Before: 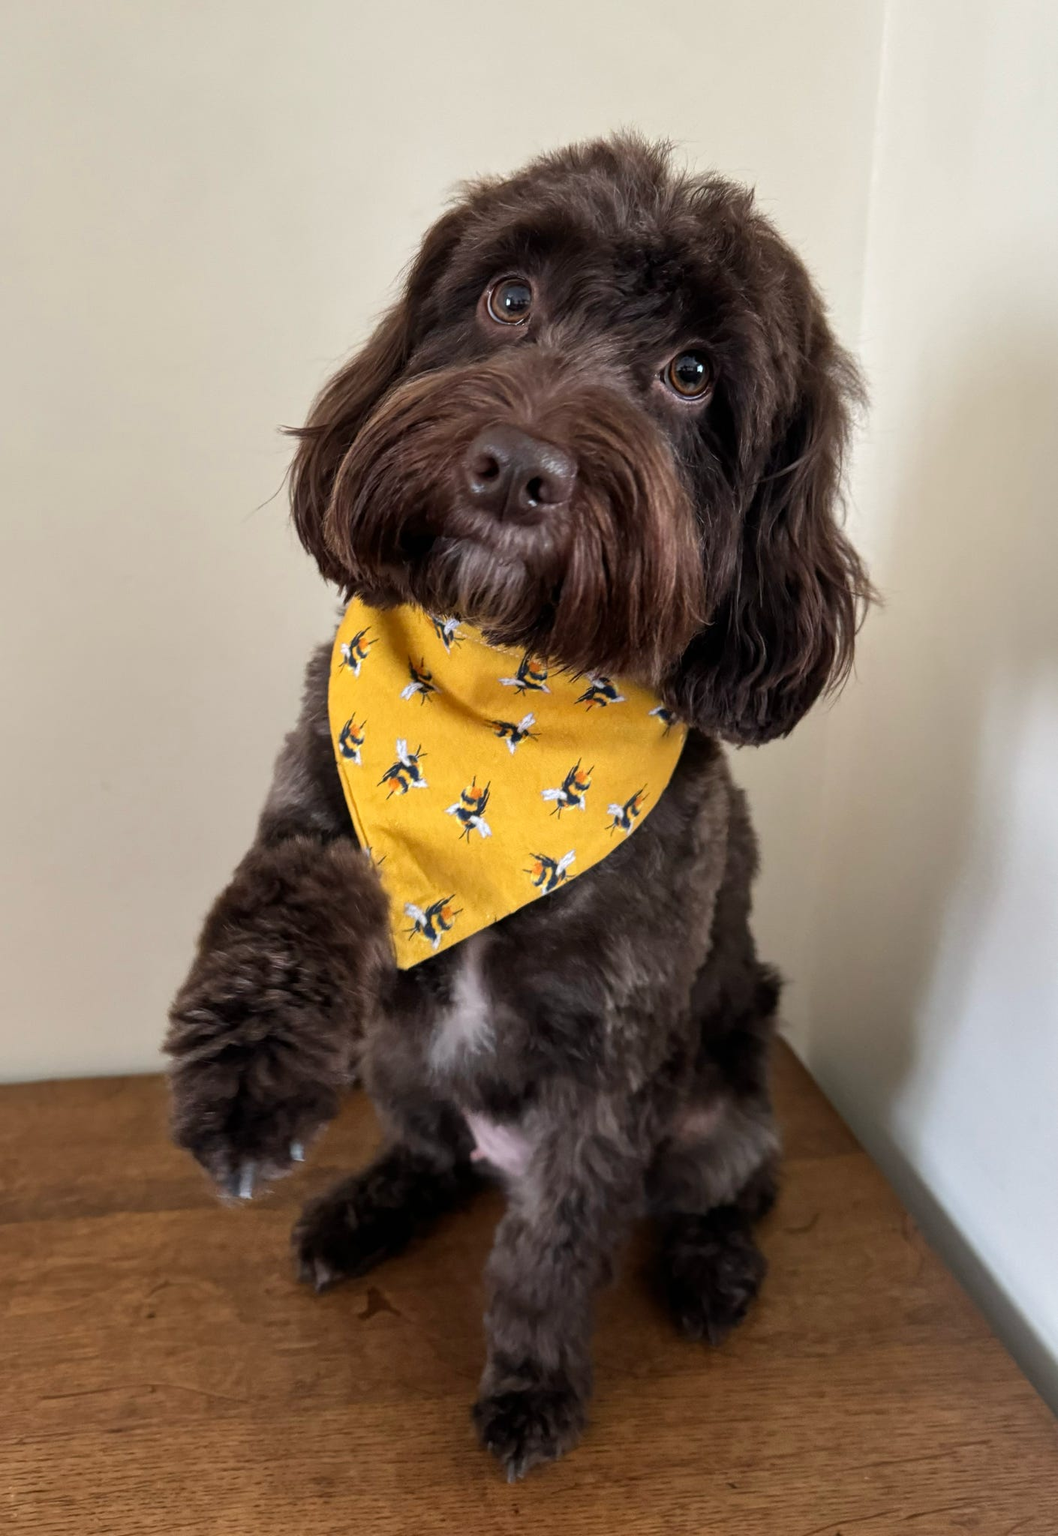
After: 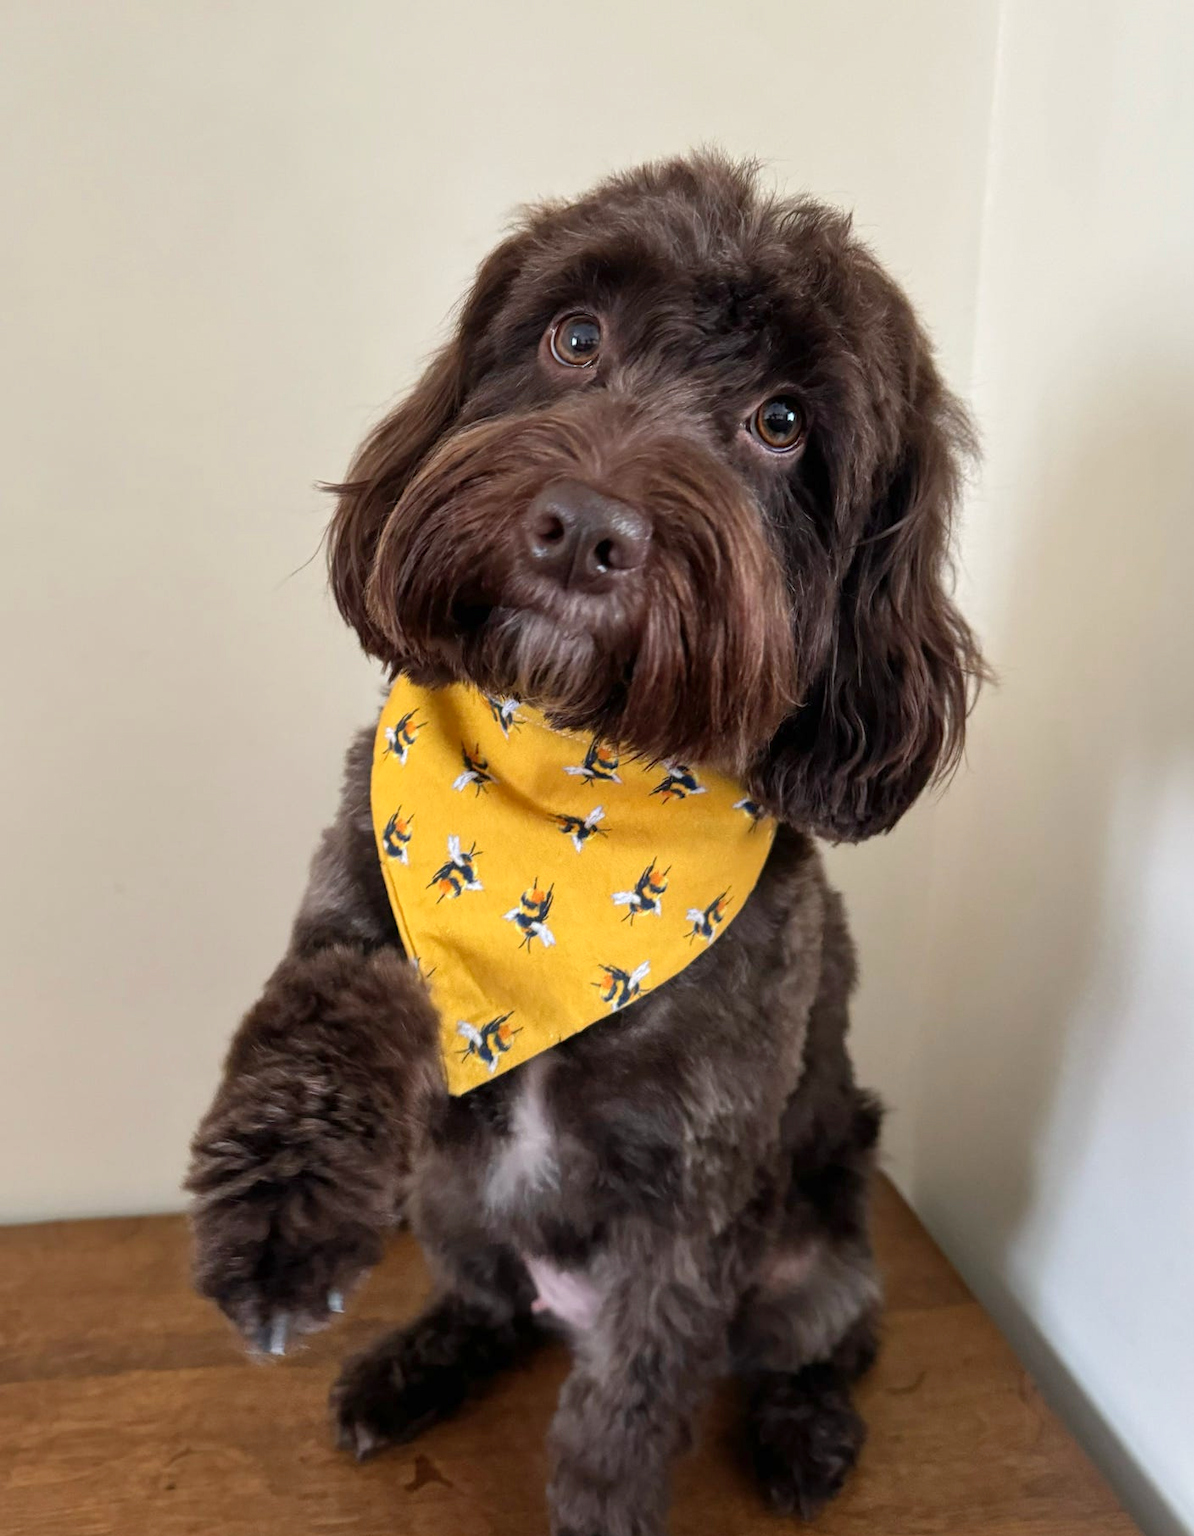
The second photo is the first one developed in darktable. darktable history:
levels: levels [0, 0.478, 1]
crop and rotate: top 0%, bottom 11.49%
